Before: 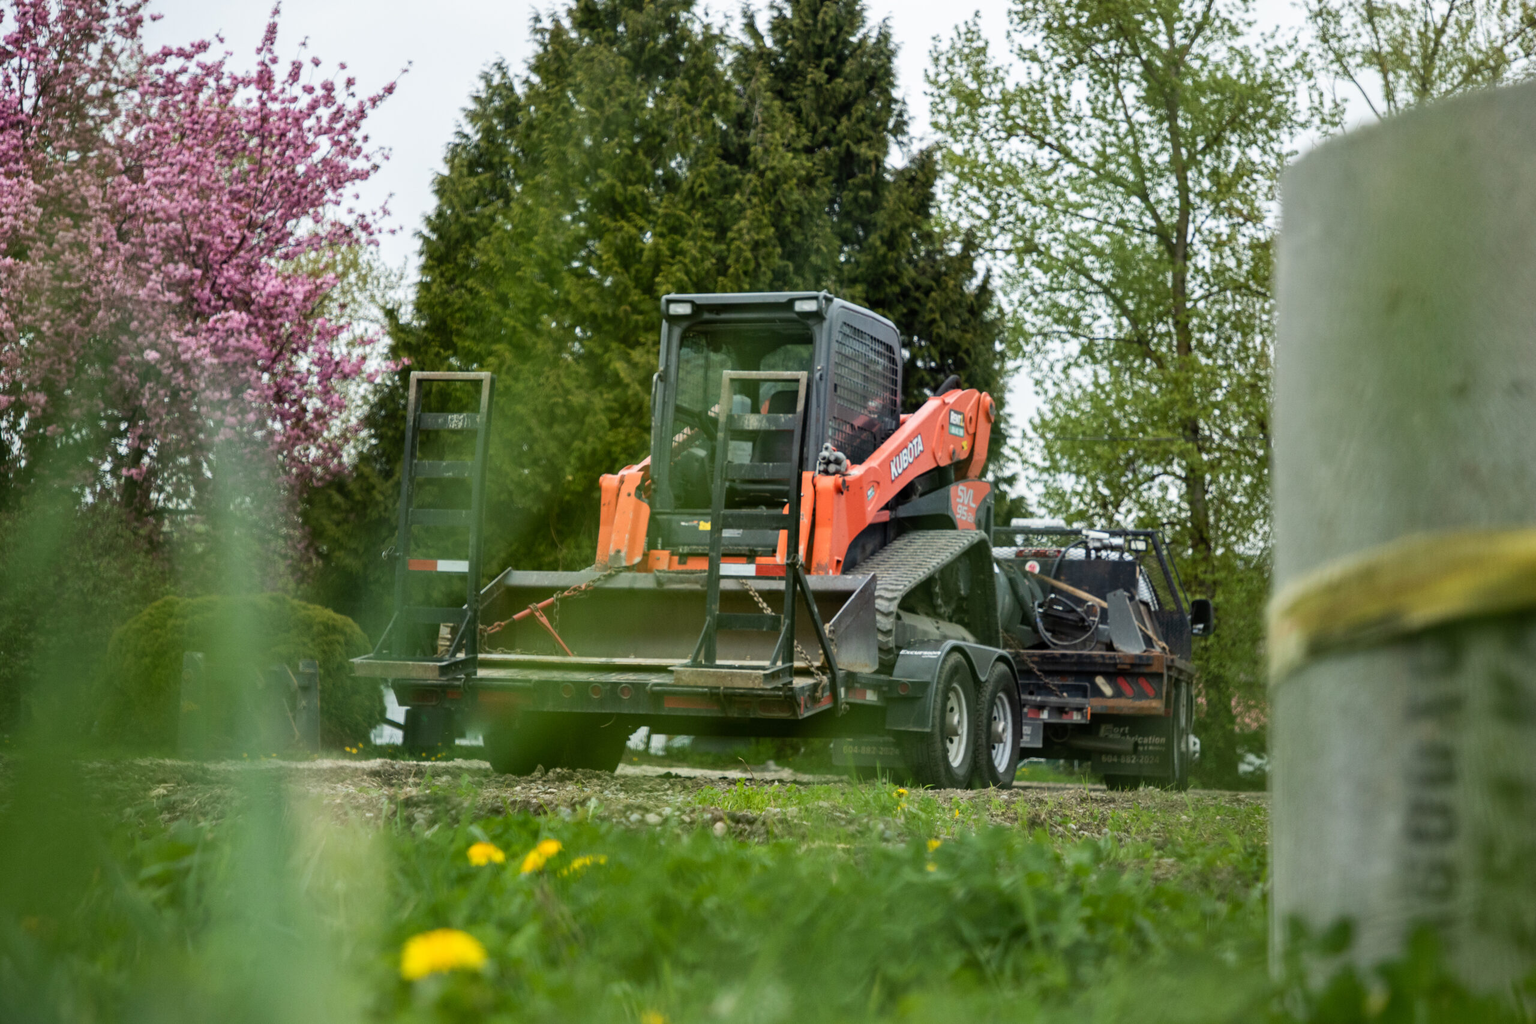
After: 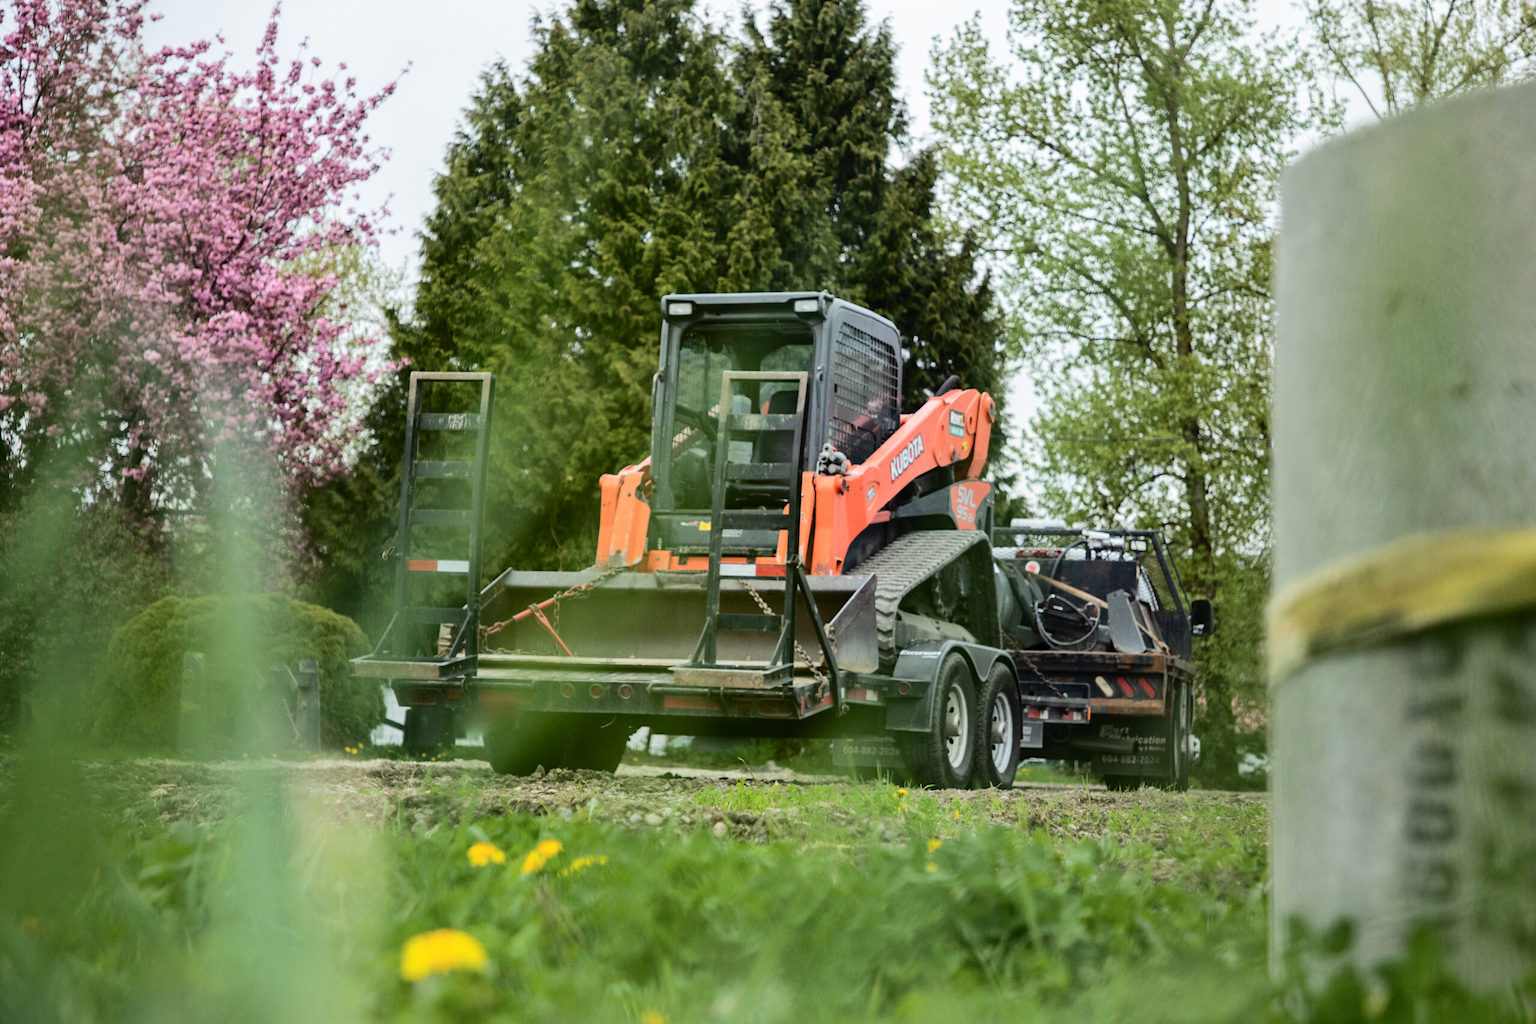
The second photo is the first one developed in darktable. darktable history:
tone curve: curves: ch0 [(0, 0) (0.003, 0.015) (0.011, 0.021) (0.025, 0.032) (0.044, 0.046) (0.069, 0.062) (0.1, 0.08) (0.136, 0.117) (0.177, 0.165) (0.224, 0.221) (0.277, 0.298) (0.335, 0.385) (0.399, 0.469) (0.468, 0.558) (0.543, 0.637) (0.623, 0.708) (0.709, 0.771) (0.801, 0.84) (0.898, 0.907) (1, 1)], color space Lab, independent channels, preserve colors none
